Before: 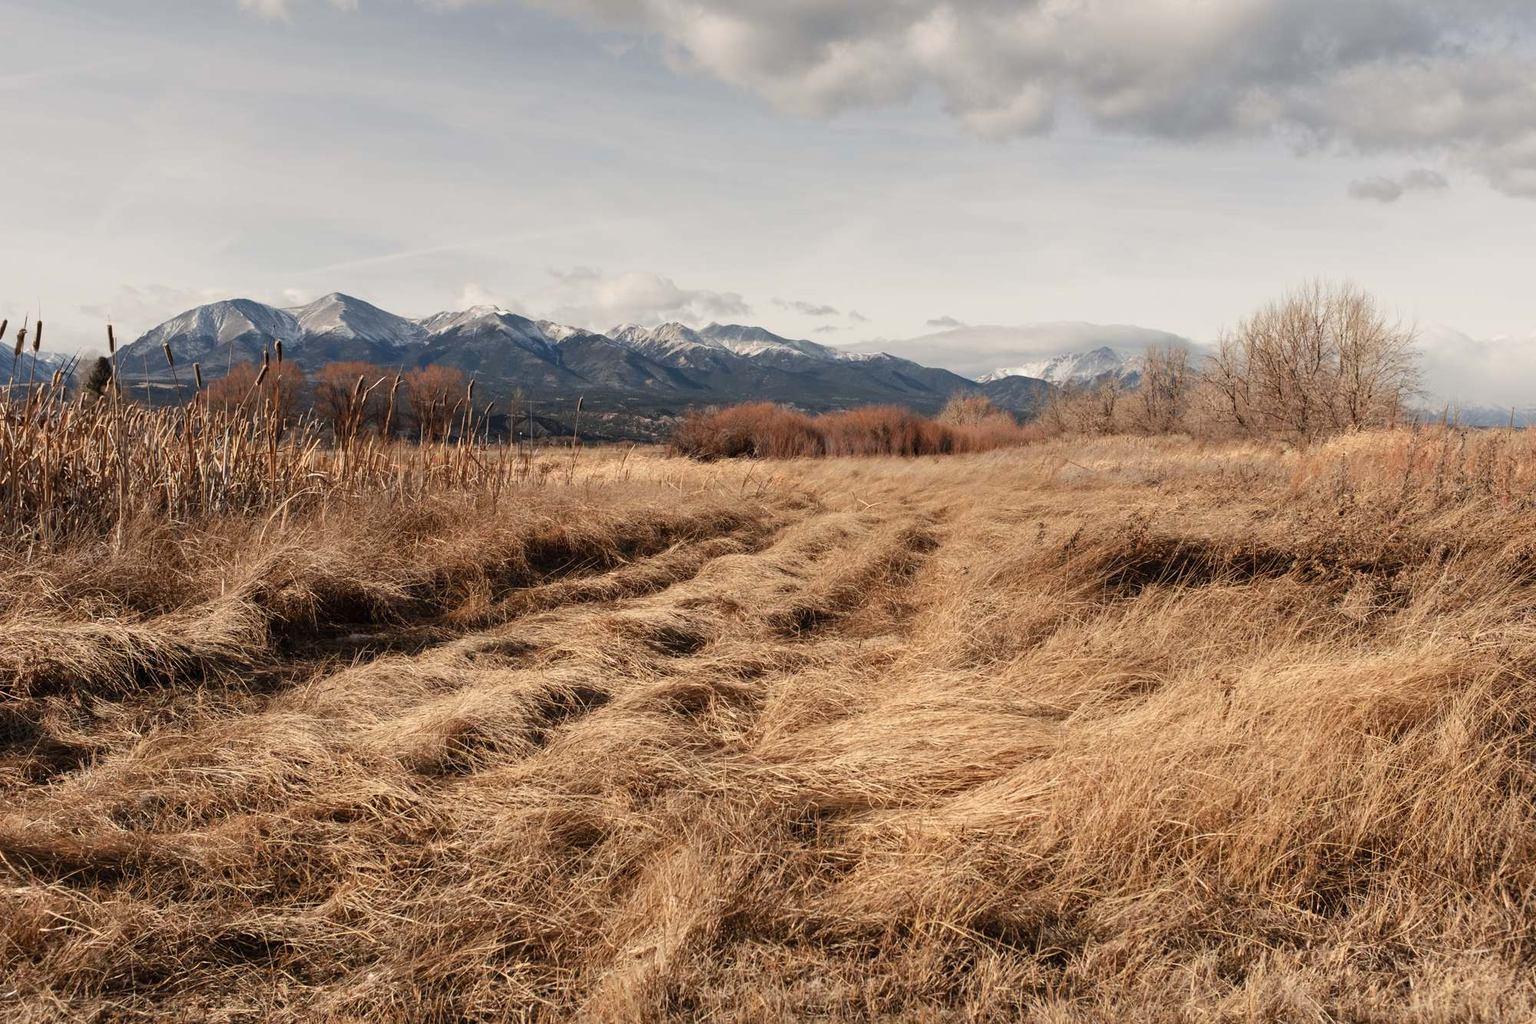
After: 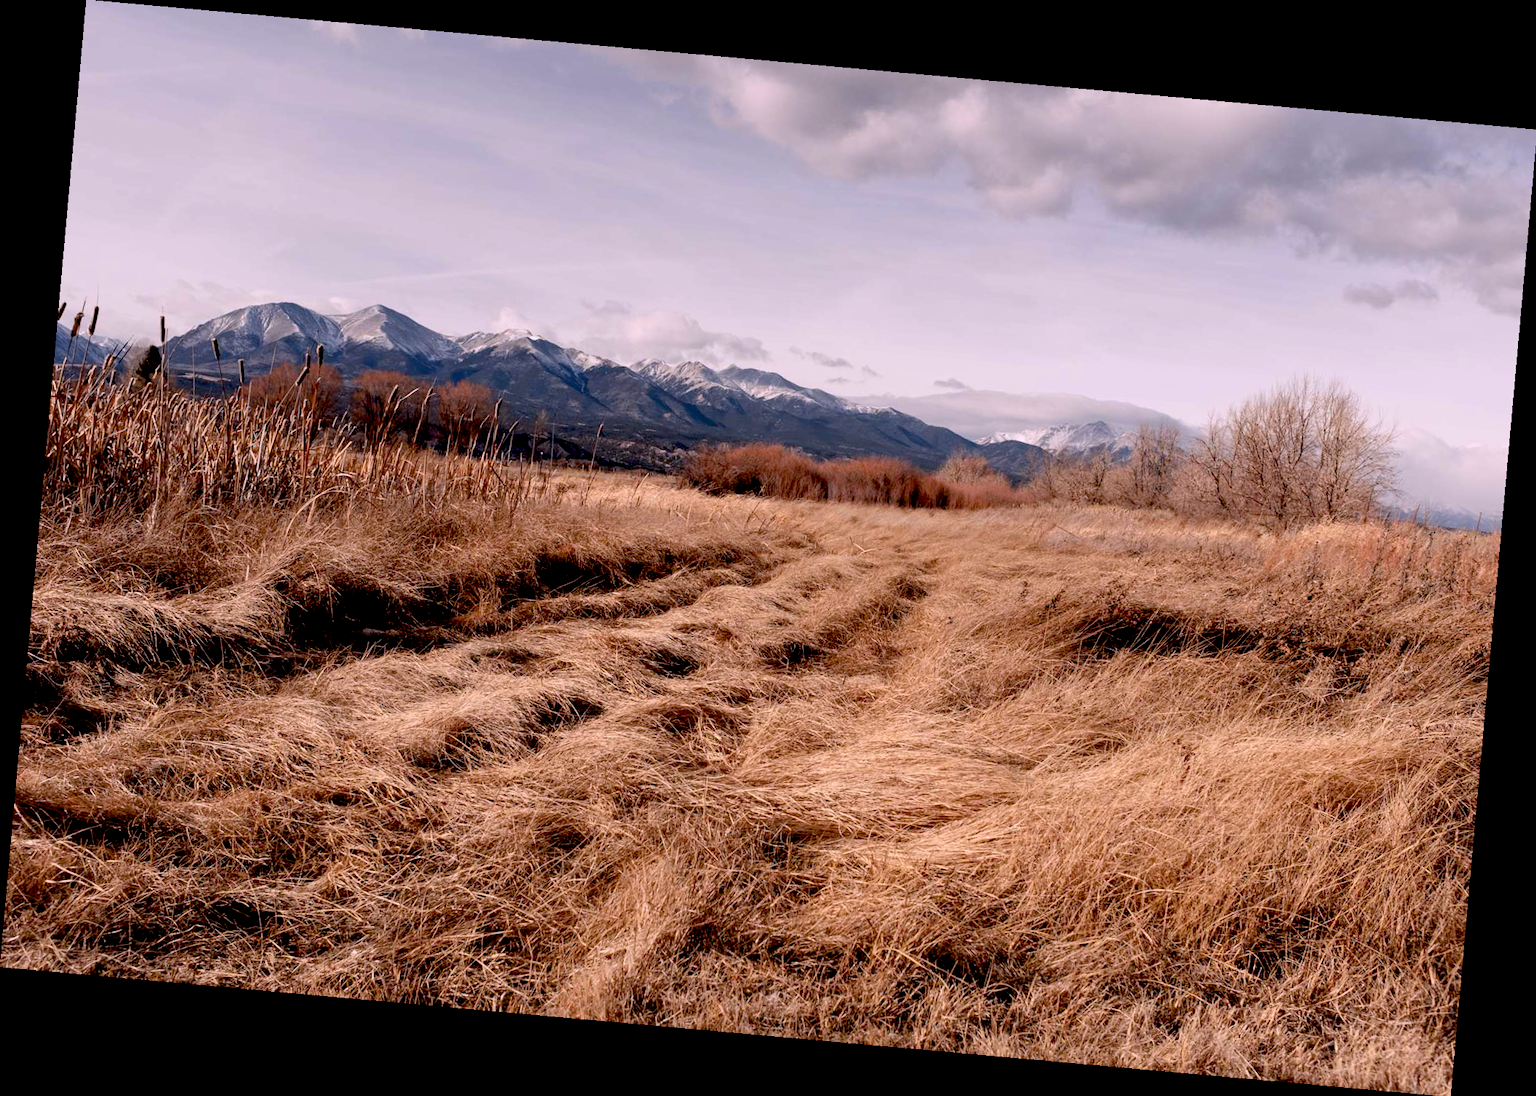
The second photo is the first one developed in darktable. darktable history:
rotate and perspective: rotation 5.12°, automatic cropping off
white balance: red 1.066, blue 1.119
exposure: black level correction 0.029, exposure -0.073 EV, compensate highlight preservation false
